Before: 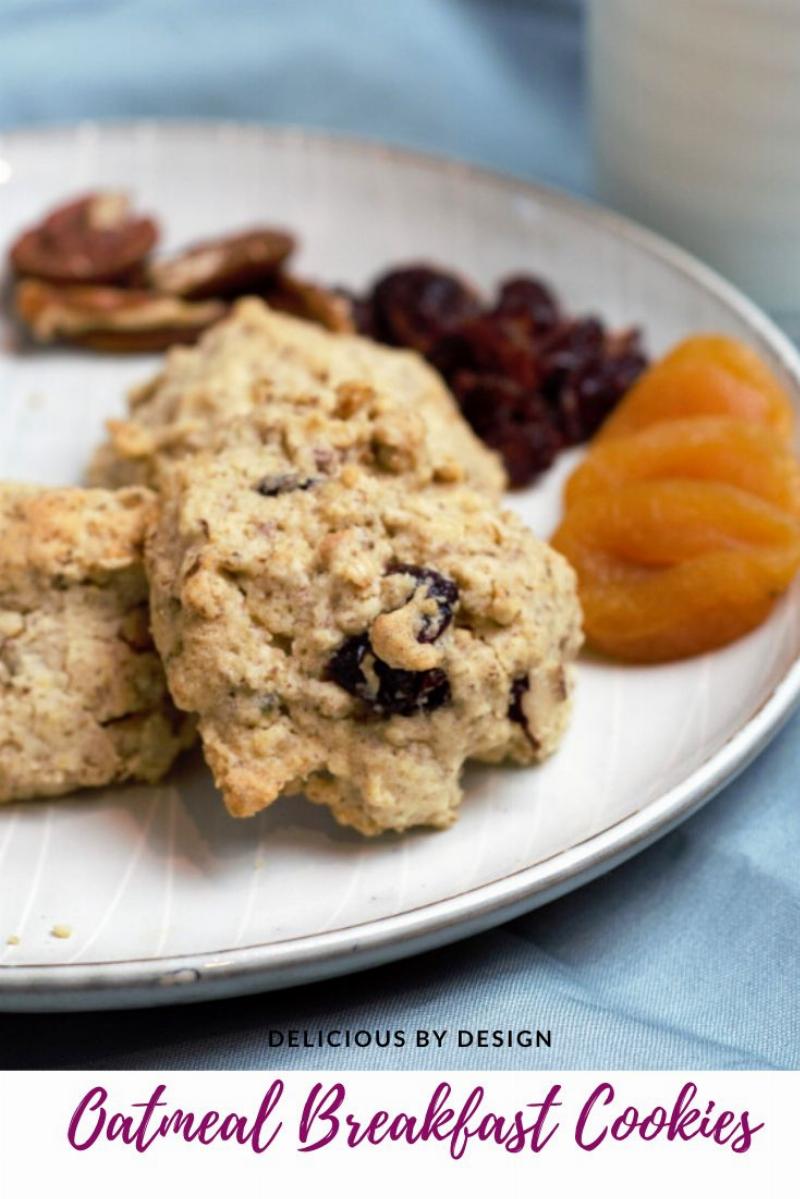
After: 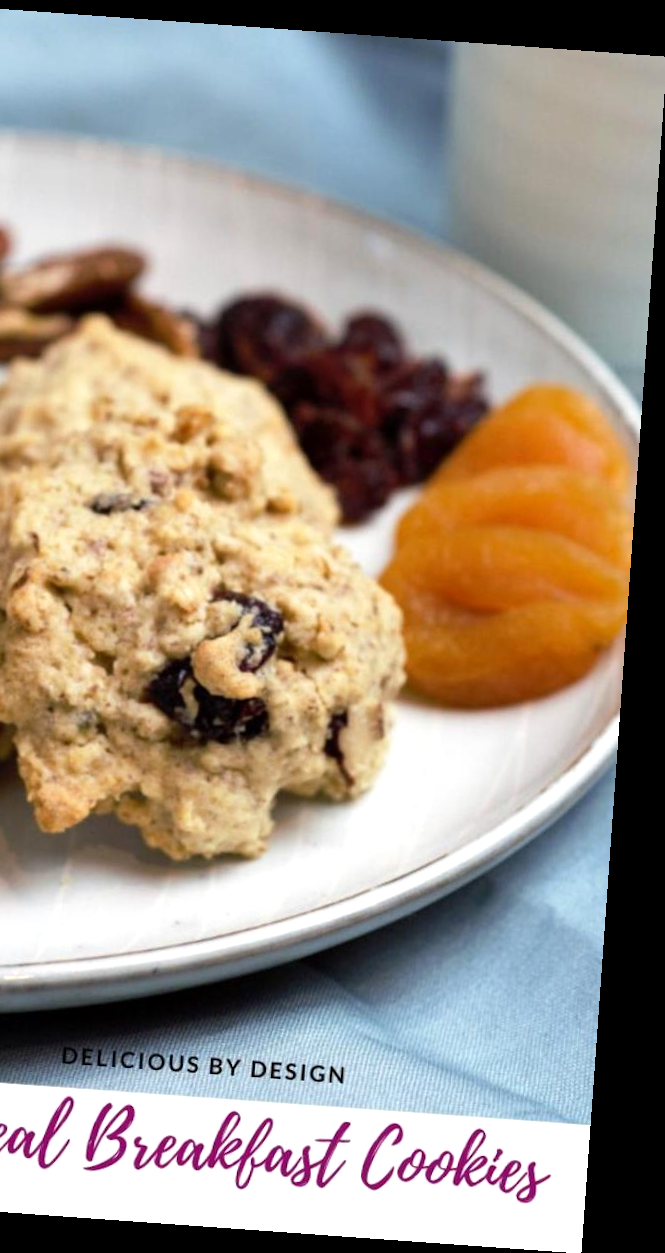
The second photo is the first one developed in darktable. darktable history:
exposure: exposure 0.2 EV, compensate highlight preservation false
rotate and perspective: rotation 4.1°, automatic cropping off
tone equalizer: on, module defaults
crop and rotate: left 24.6%
